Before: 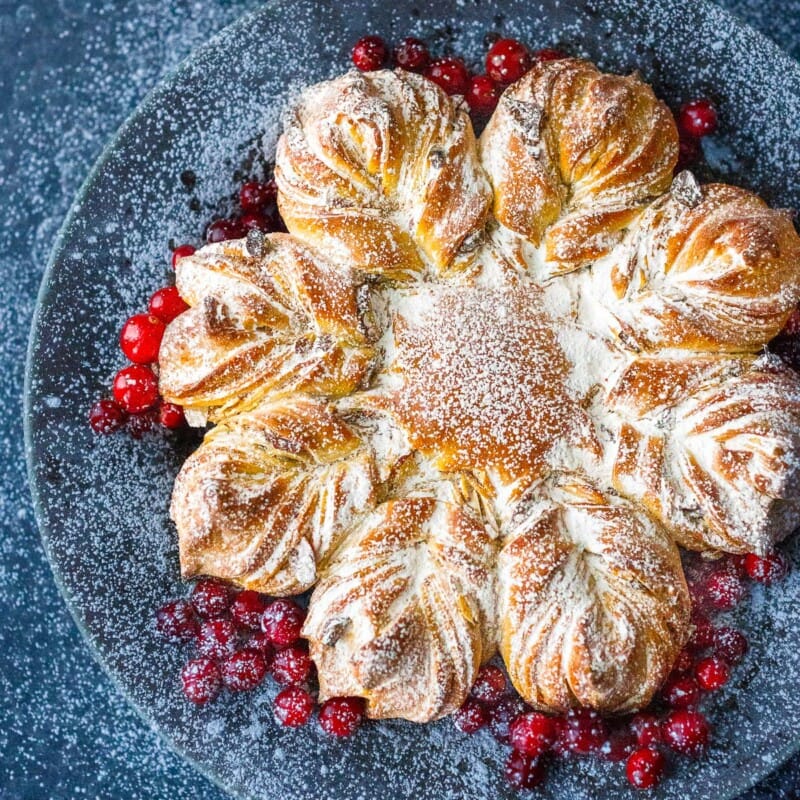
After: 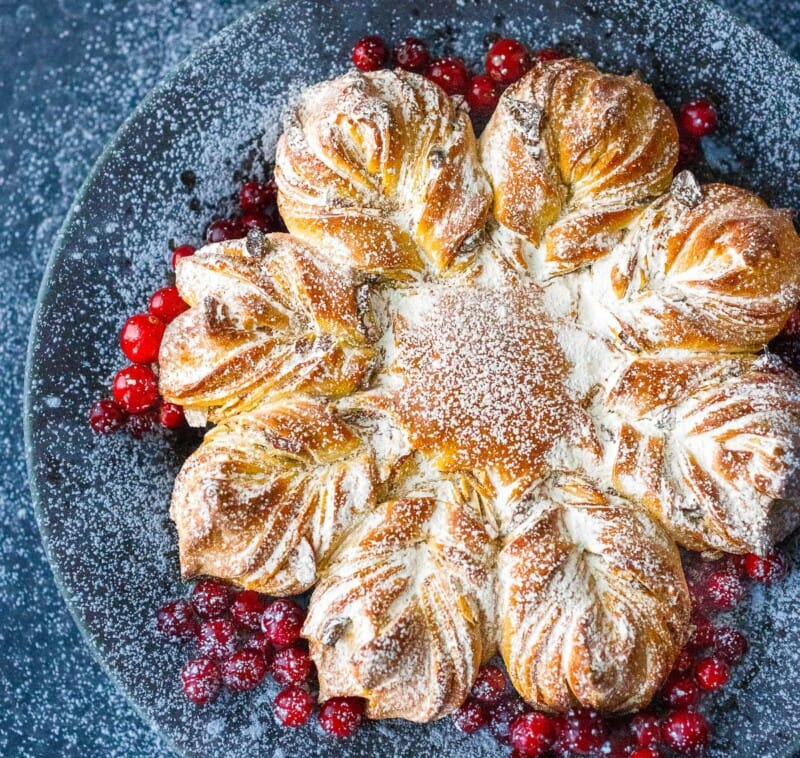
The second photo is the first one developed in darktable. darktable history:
crop and rotate: top 0.006%, bottom 5.165%
